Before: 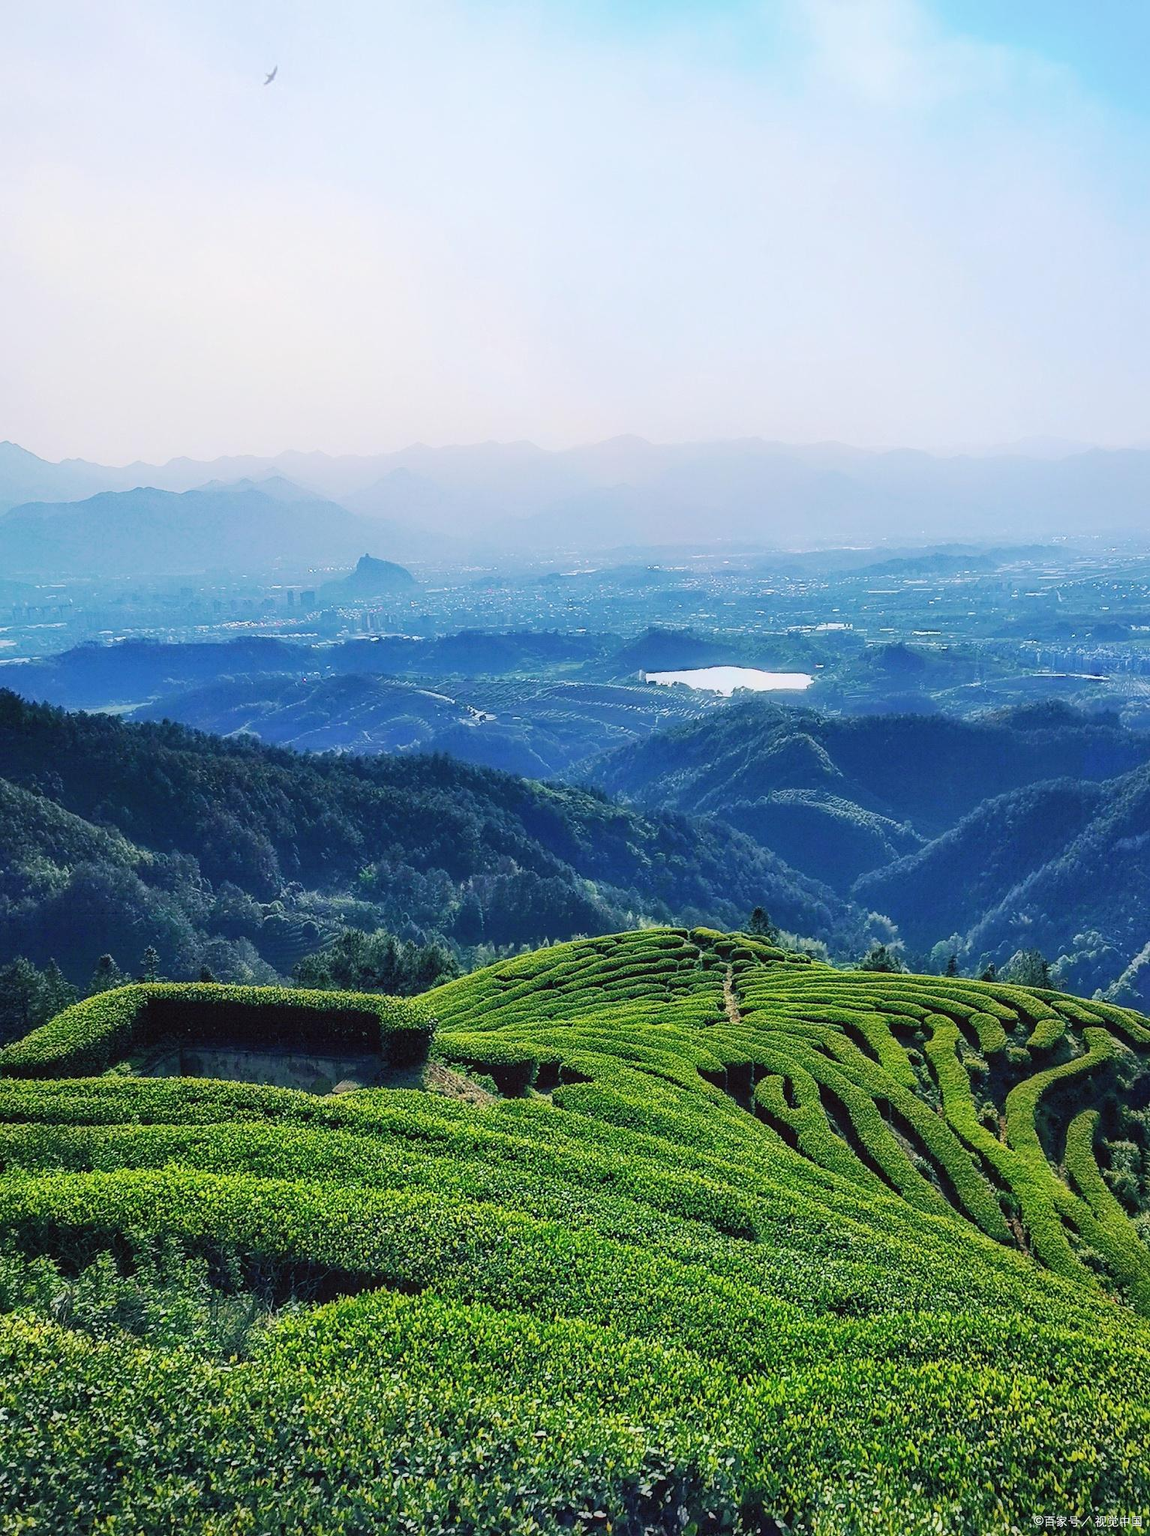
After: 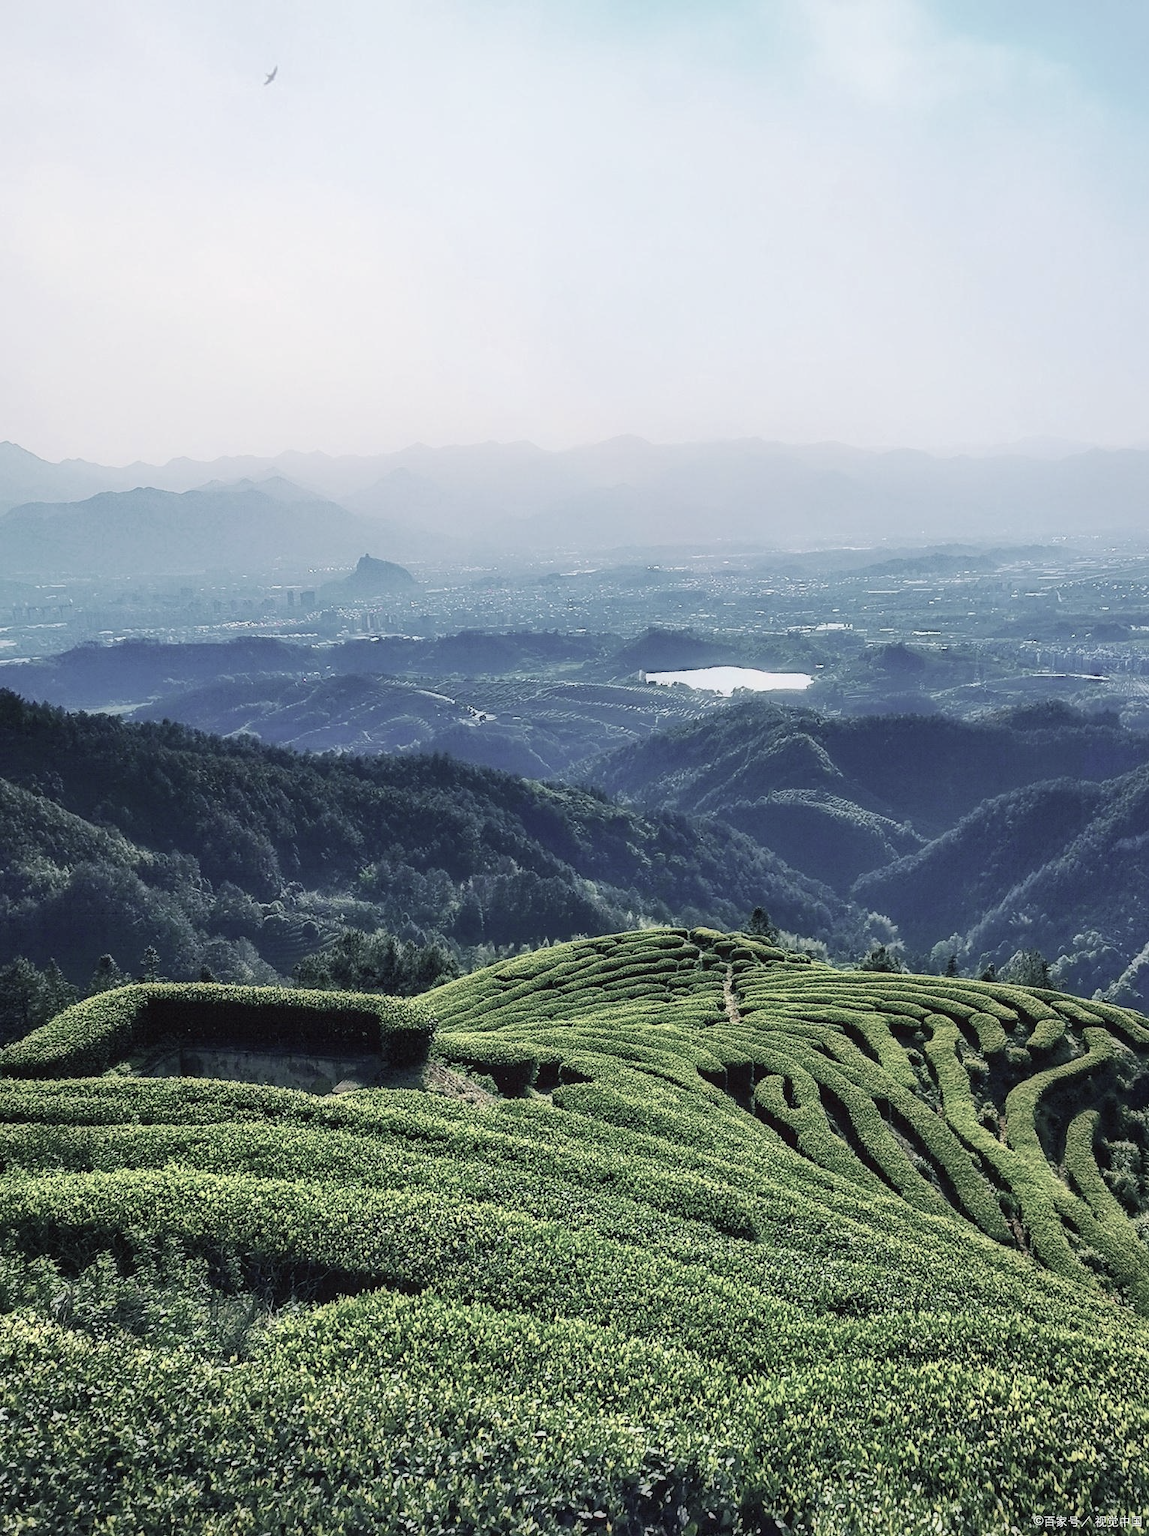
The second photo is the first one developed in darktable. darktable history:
color zones: curves: ch0 [(0, 0.6) (0.129, 0.585) (0.193, 0.596) (0.429, 0.5) (0.571, 0.5) (0.714, 0.5) (0.857, 0.5) (1, 0.6)]; ch1 [(0, 0.453) (0.112, 0.245) (0.213, 0.252) (0.429, 0.233) (0.571, 0.231) (0.683, 0.242) (0.857, 0.296) (1, 0.453)]
